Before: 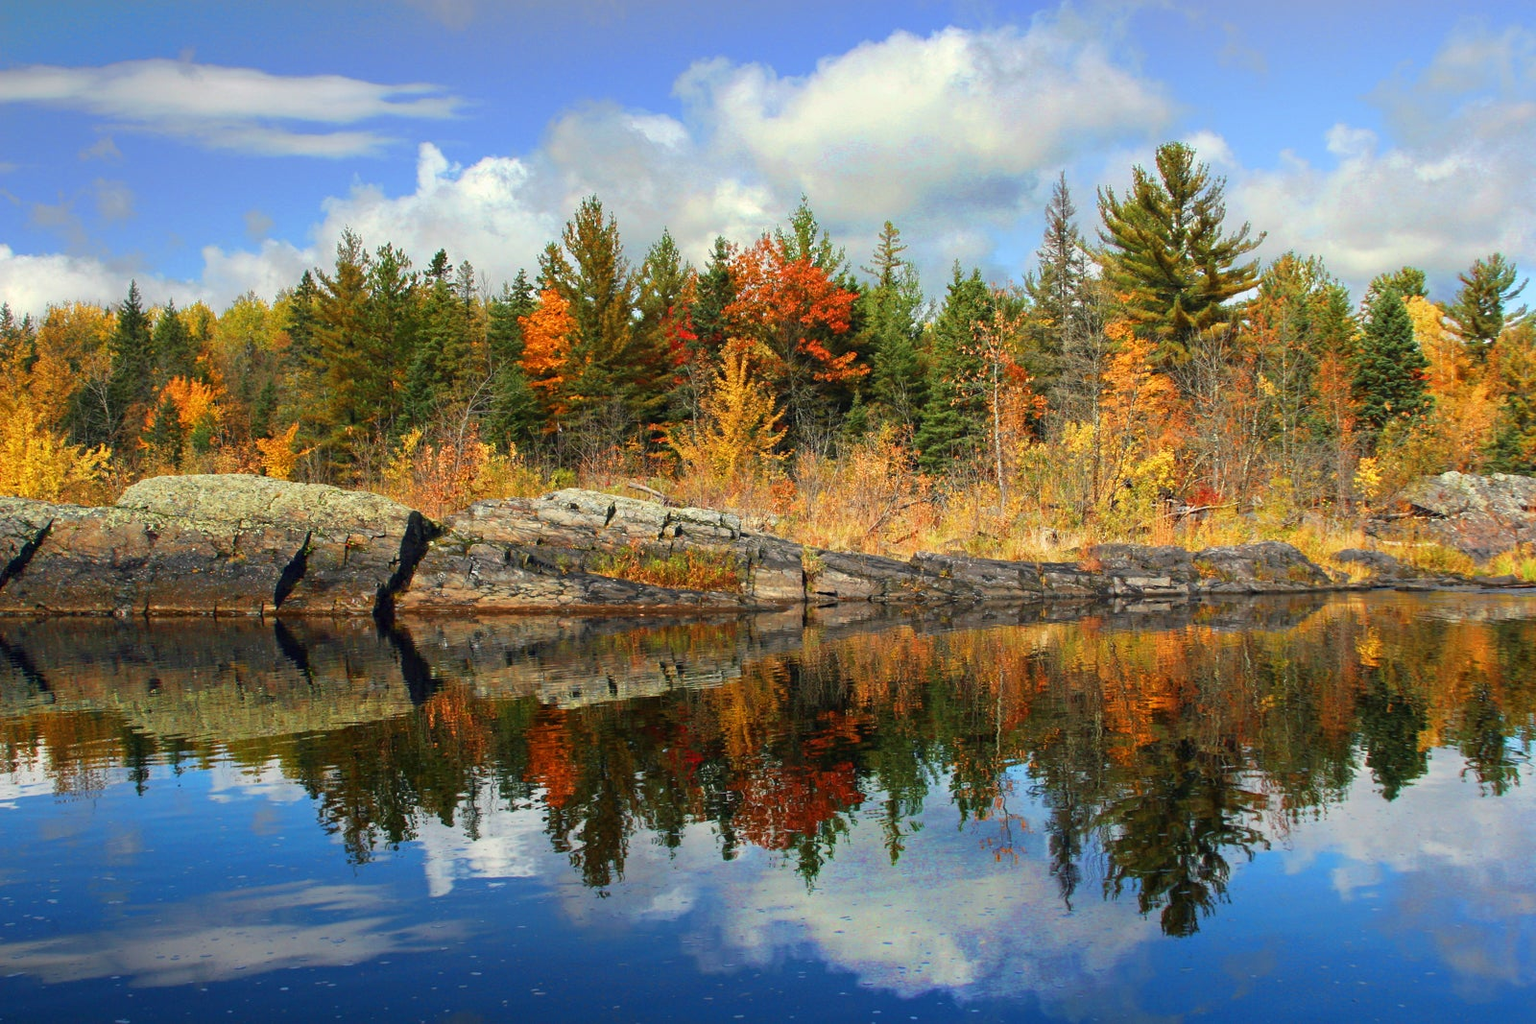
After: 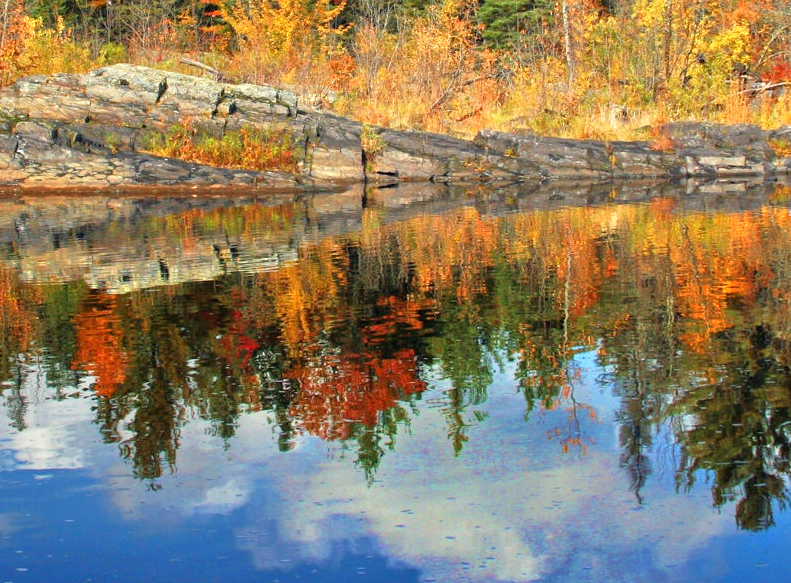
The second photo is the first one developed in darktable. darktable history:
crop: left 29.672%, top 41.786%, right 20.851%, bottom 3.487%
tone equalizer: -7 EV 0.15 EV, -6 EV 0.6 EV, -5 EV 1.15 EV, -4 EV 1.33 EV, -3 EV 1.15 EV, -2 EV 0.6 EV, -1 EV 0.15 EV, mask exposure compensation -0.5 EV
